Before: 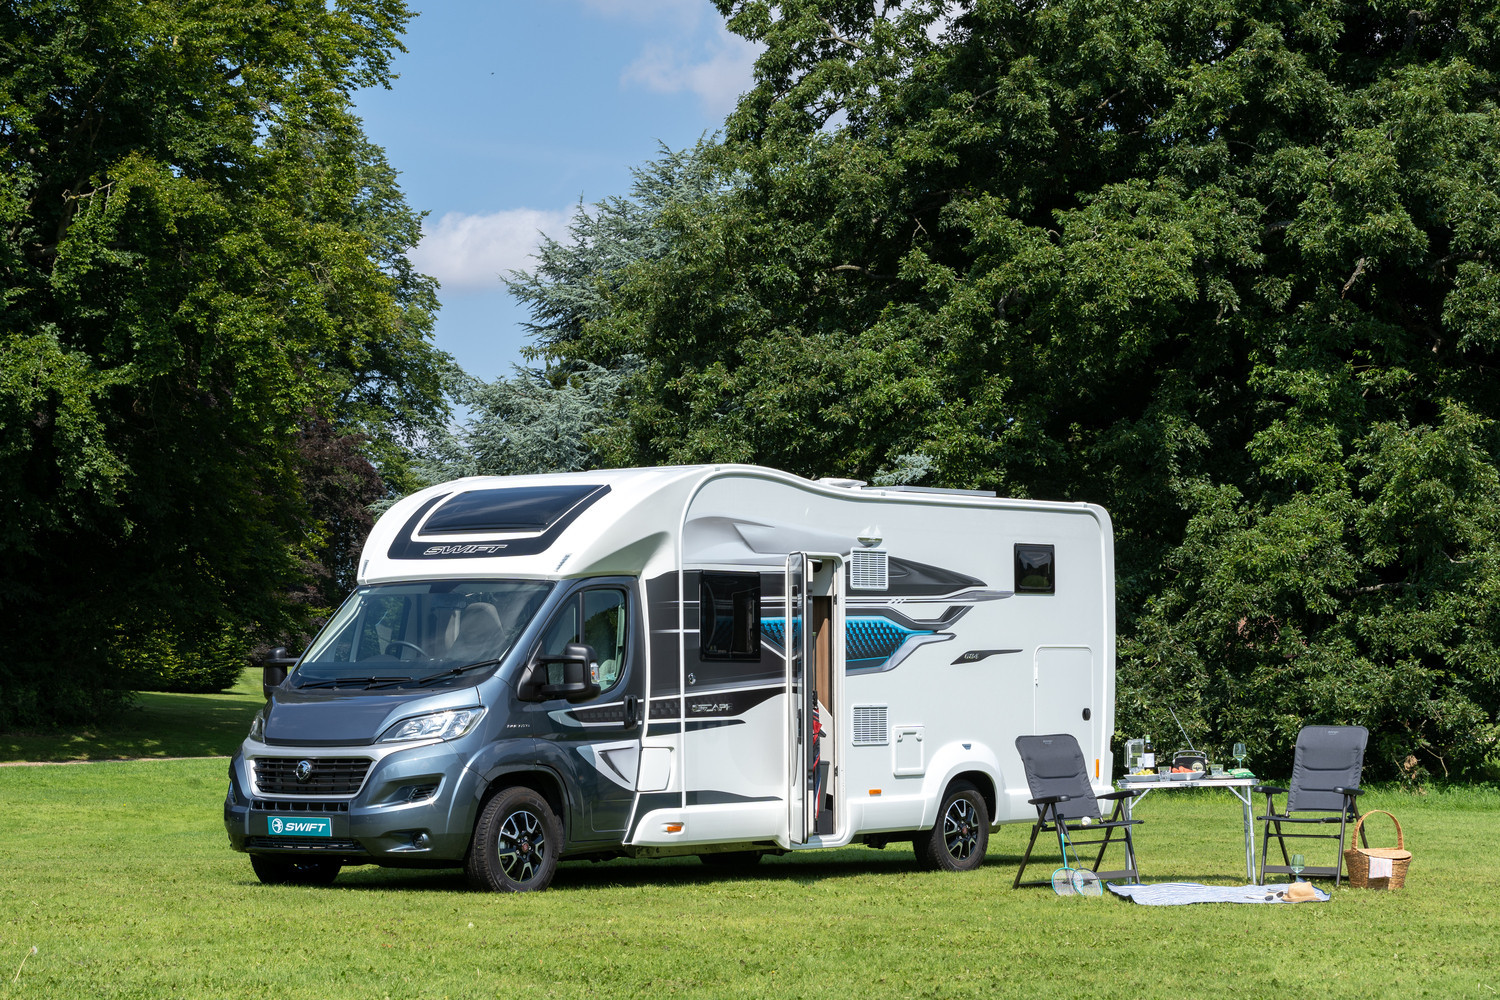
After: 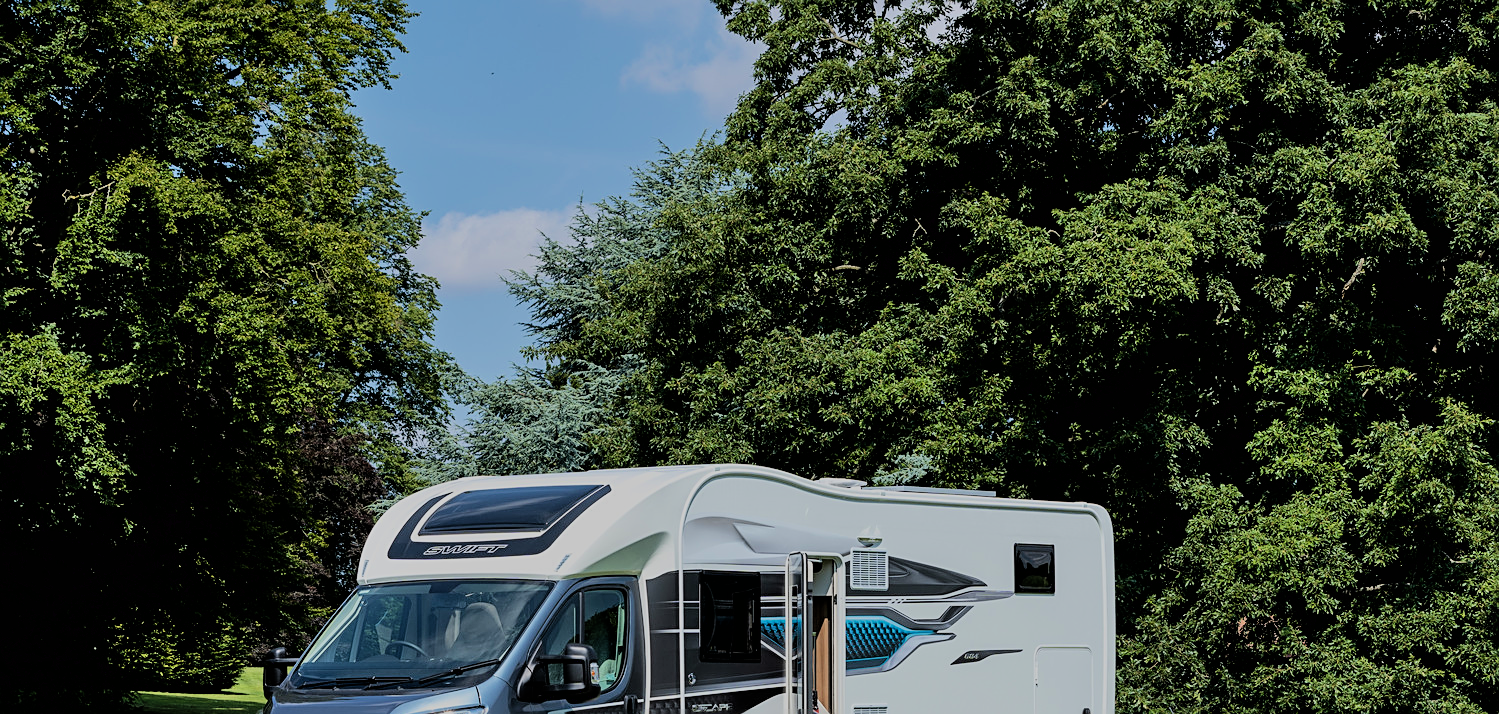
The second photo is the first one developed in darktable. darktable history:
filmic rgb: black relative exposure -6.15 EV, white relative exposure 6.96 EV, hardness 2.23, color science v6 (2022)
shadows and highlights: shadows 37.27, highlights -28.18, soften with gaussian
exposure: black level correction 0.002, exposure -0.1 EV, compensate highlight preservation false
velvia: on, module defaults
sharpen: on, module defaults
crop: bottom 28.576%
